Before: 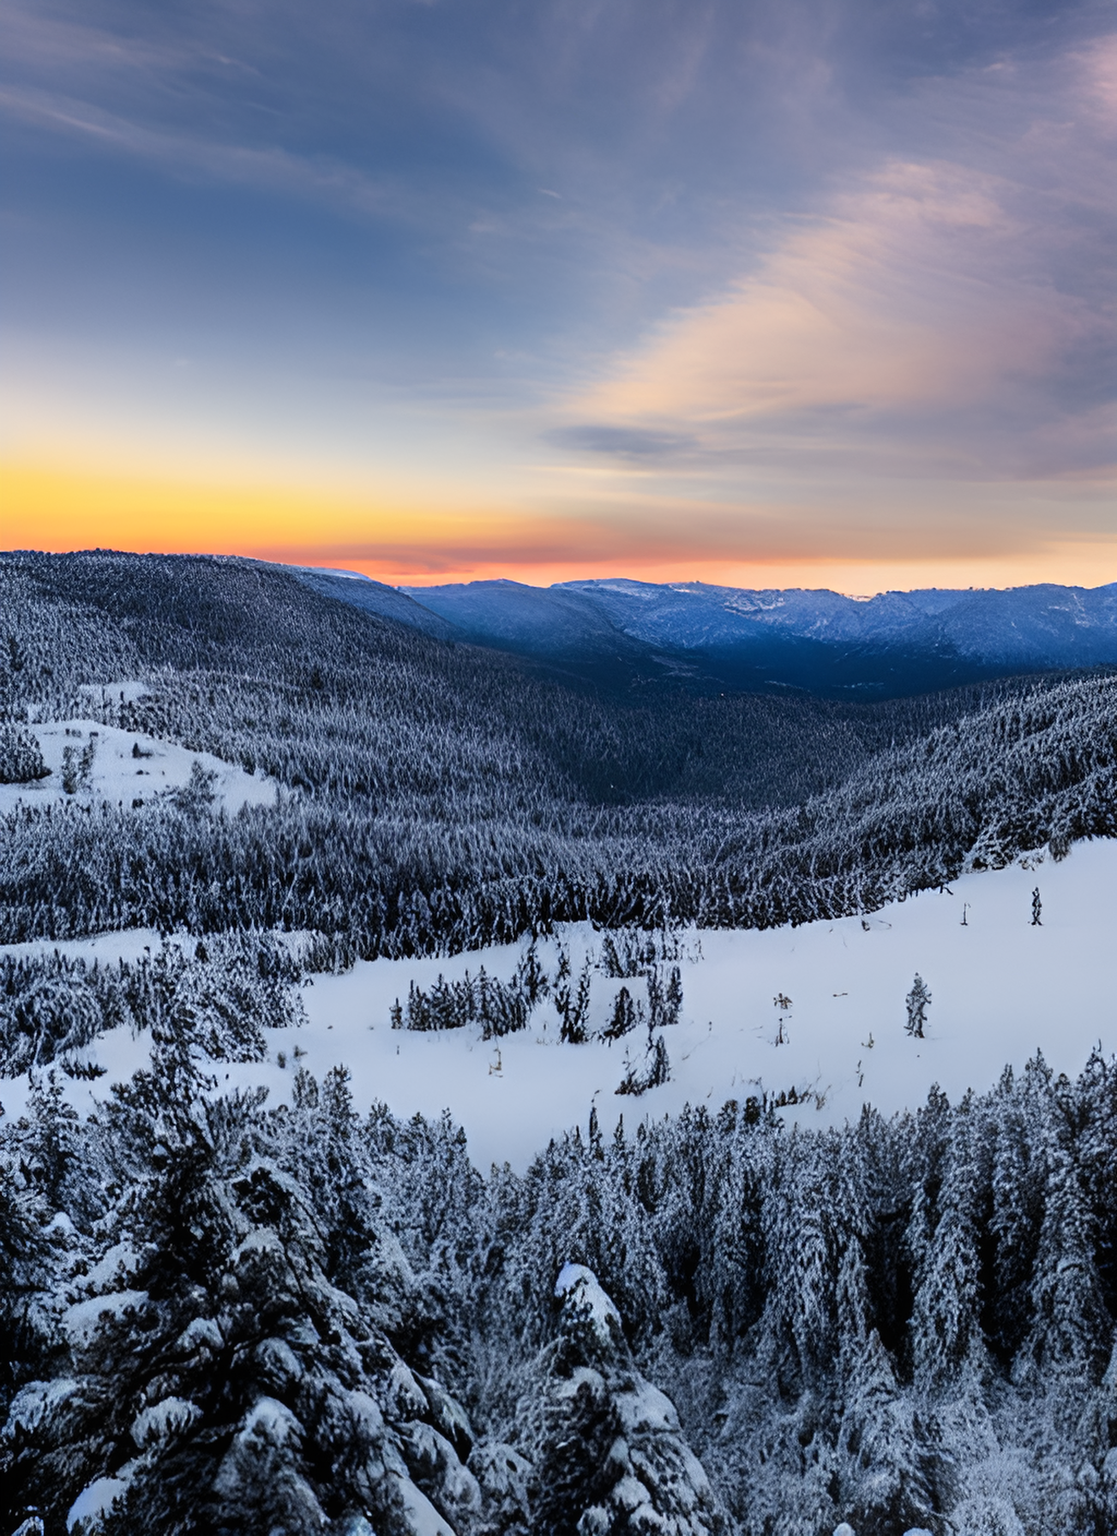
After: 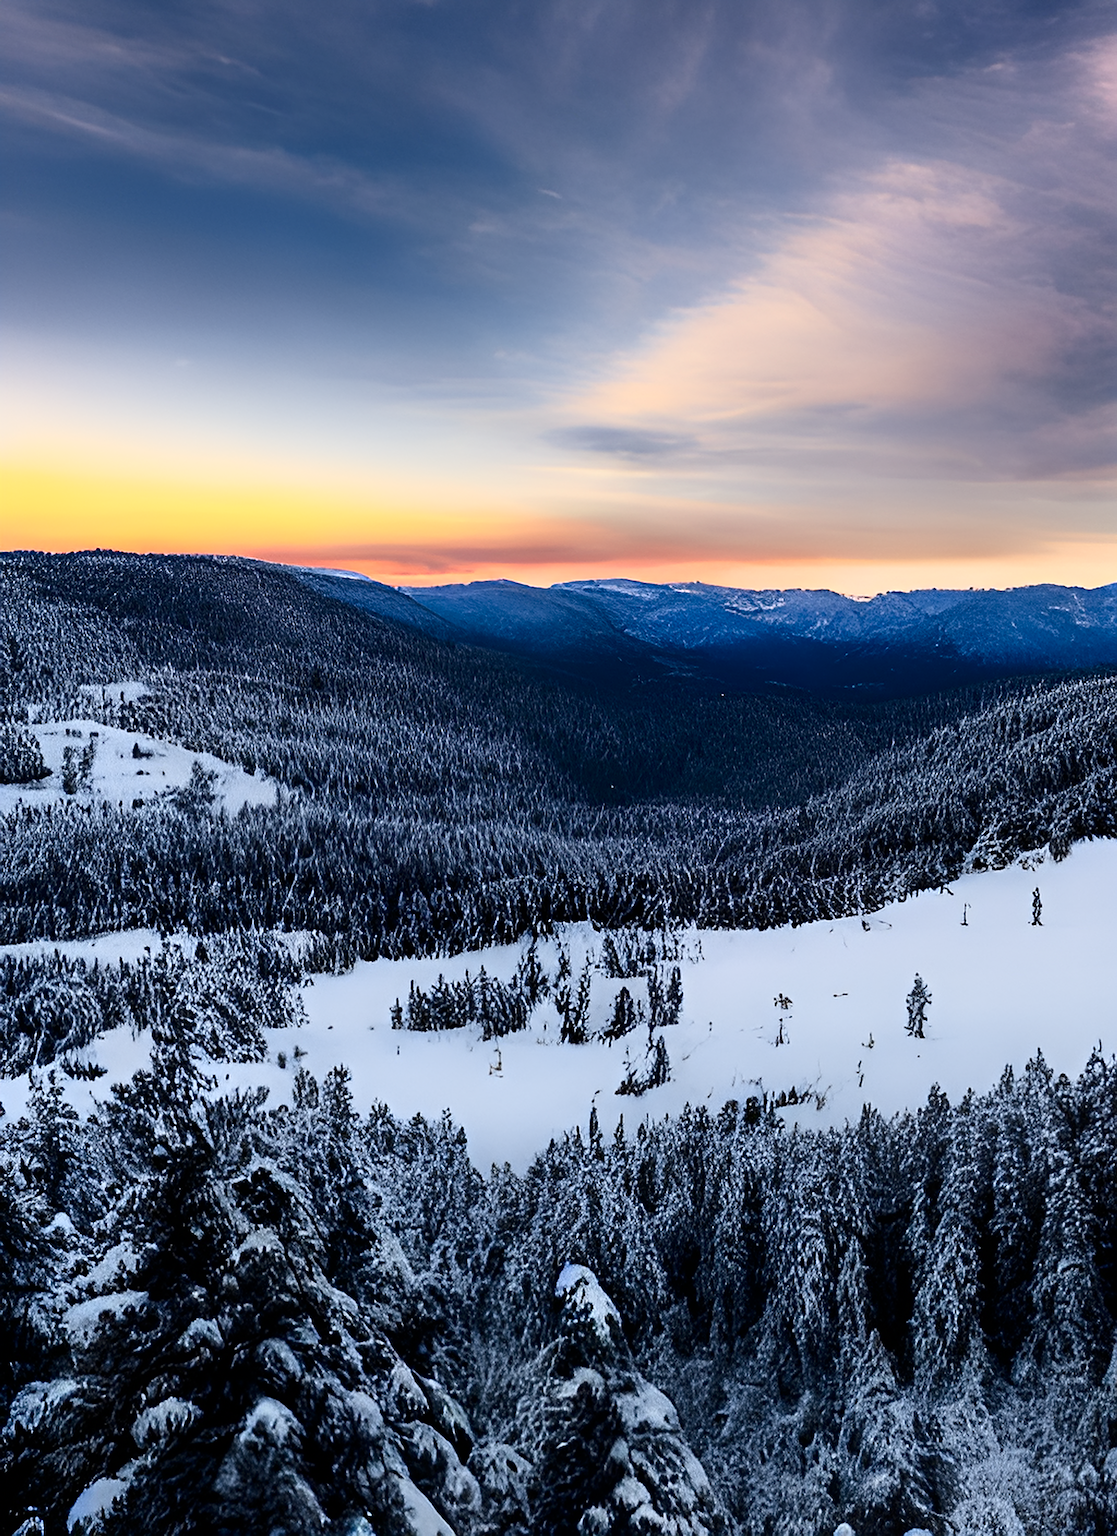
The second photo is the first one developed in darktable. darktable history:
sharpen: on, module defaults
shadows and highlights: shadows 0.688, highlights 39.48, shadows color adjustment 97.99%, highlights color adjustment 57.84%
contrast brightness saturation: contrast 0.204, brightness -0.101, saturation 0.099
